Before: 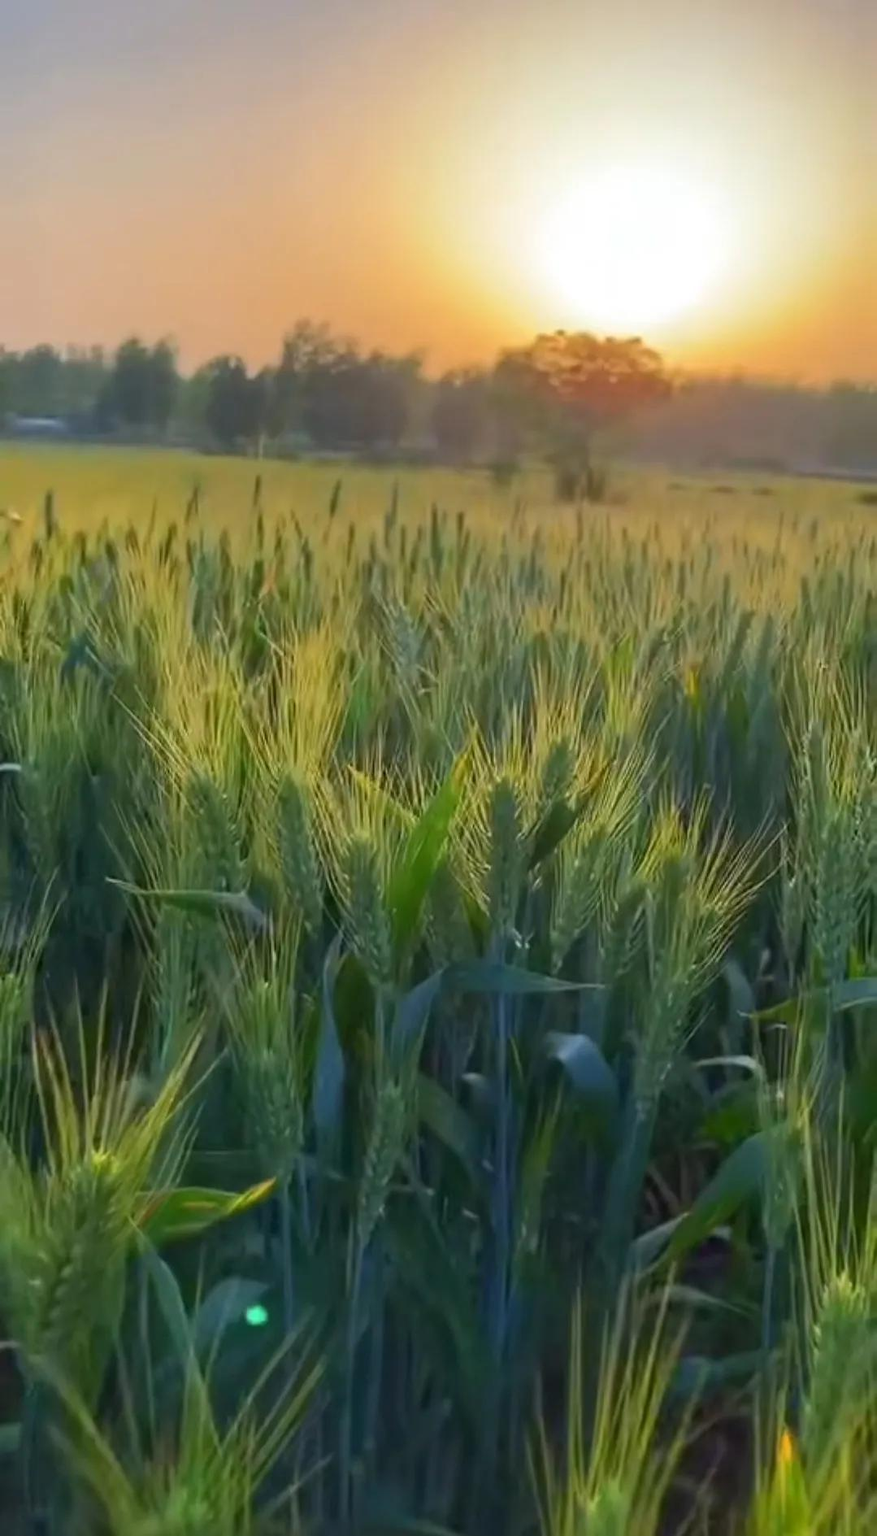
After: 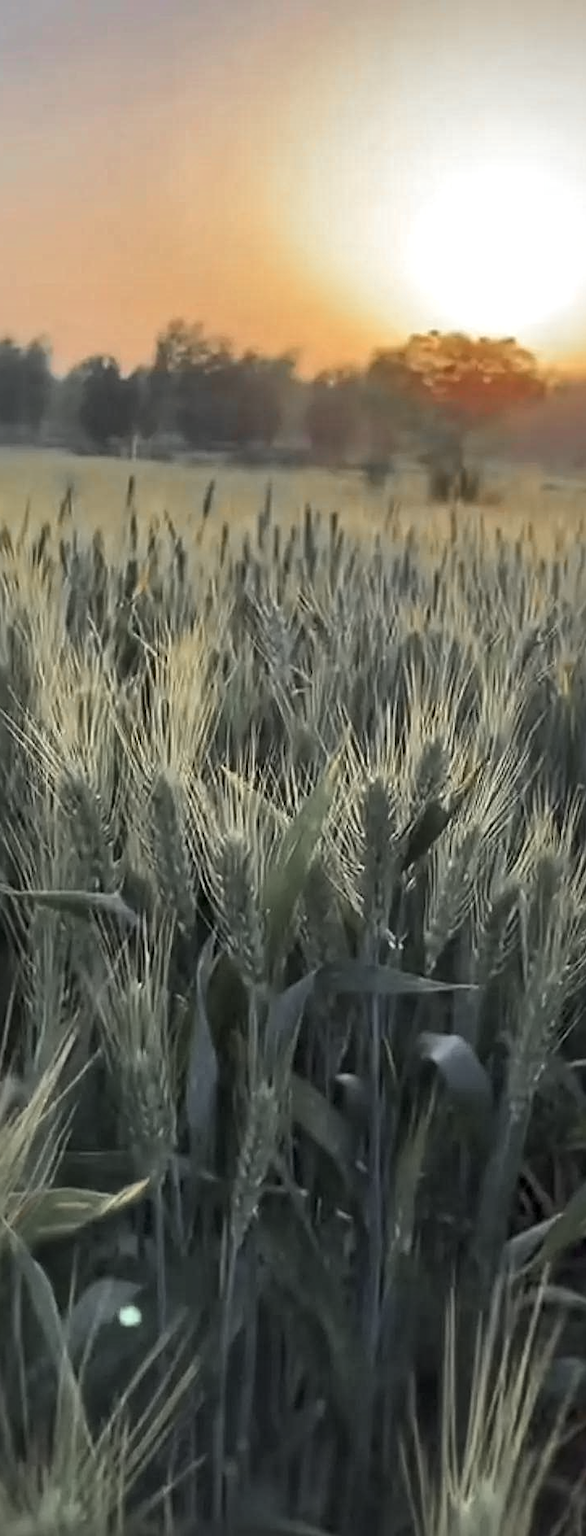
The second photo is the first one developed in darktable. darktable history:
crop and rotate: left 14.482%, right 18.608%
color zones: curves: ch1 [(0, 0.638) (0.193, 0.442) (0.286, 0.15) (0.429, 0.14) (0.571, 0.142) (0.714, 0.154) (0.857, 0.175) (1, 0.638)]
sharpen: on, module defaults
local contrast: mode bilateral grid, contrast 25, coarseness 60, detail 152%, midtone range 0.2
